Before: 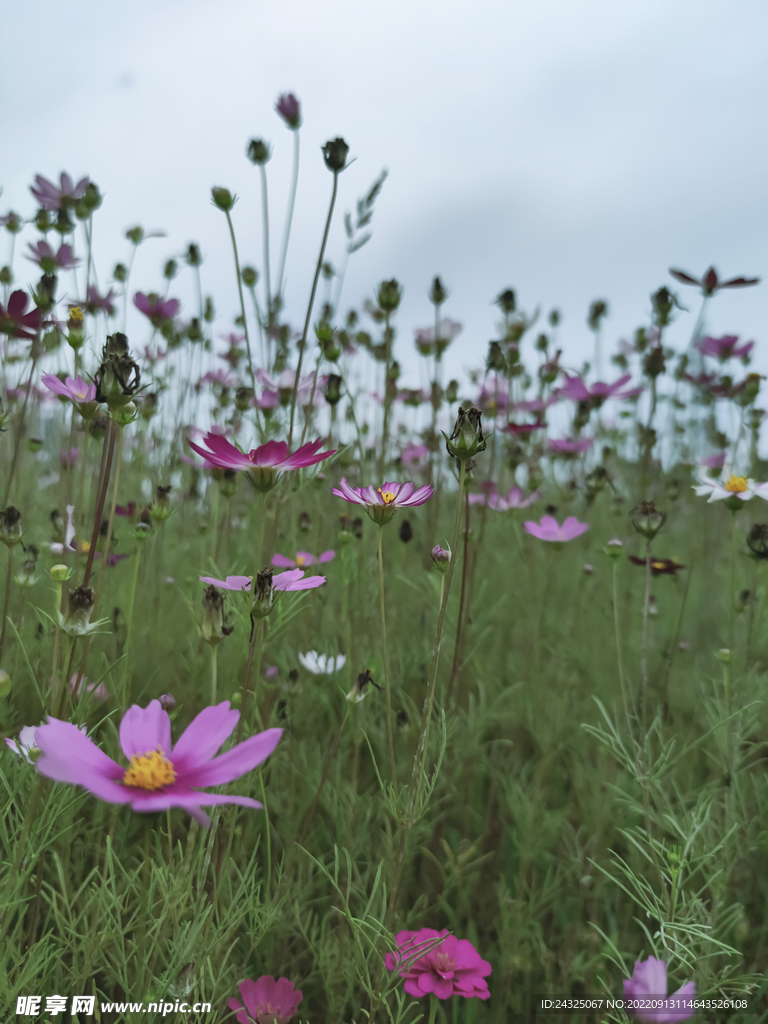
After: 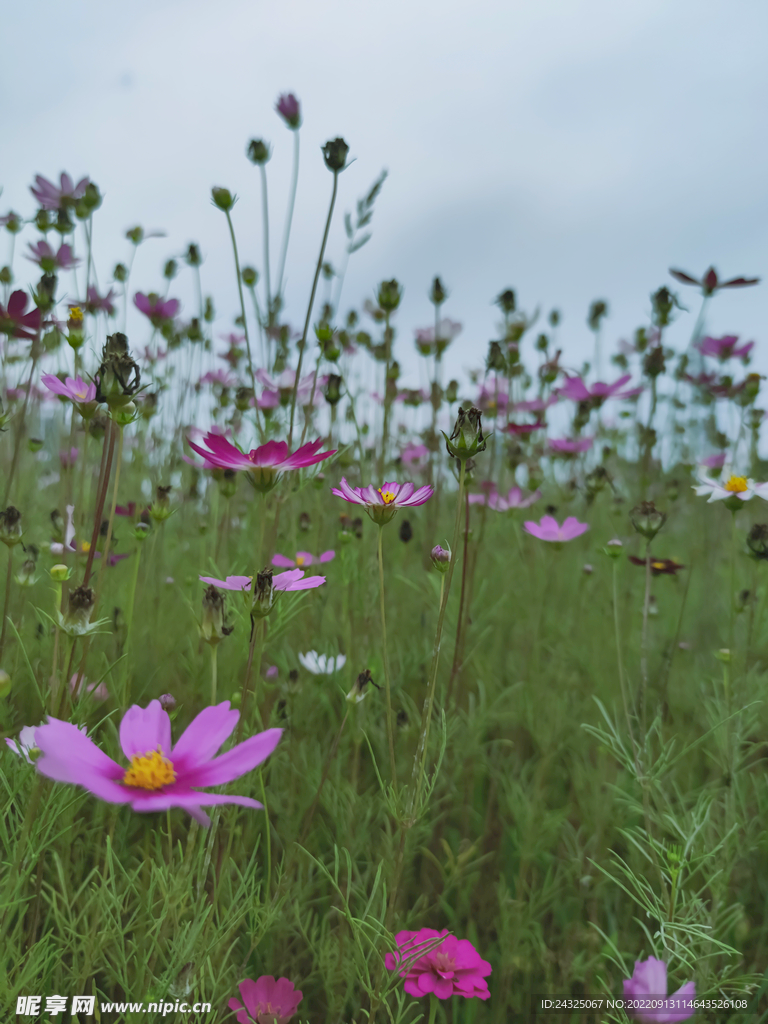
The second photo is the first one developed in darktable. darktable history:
color balance rgb: linear chroma grading › global chroma 24.396%, perceptual saturation grading › global saturation -2.793%, contrast -9.993%
